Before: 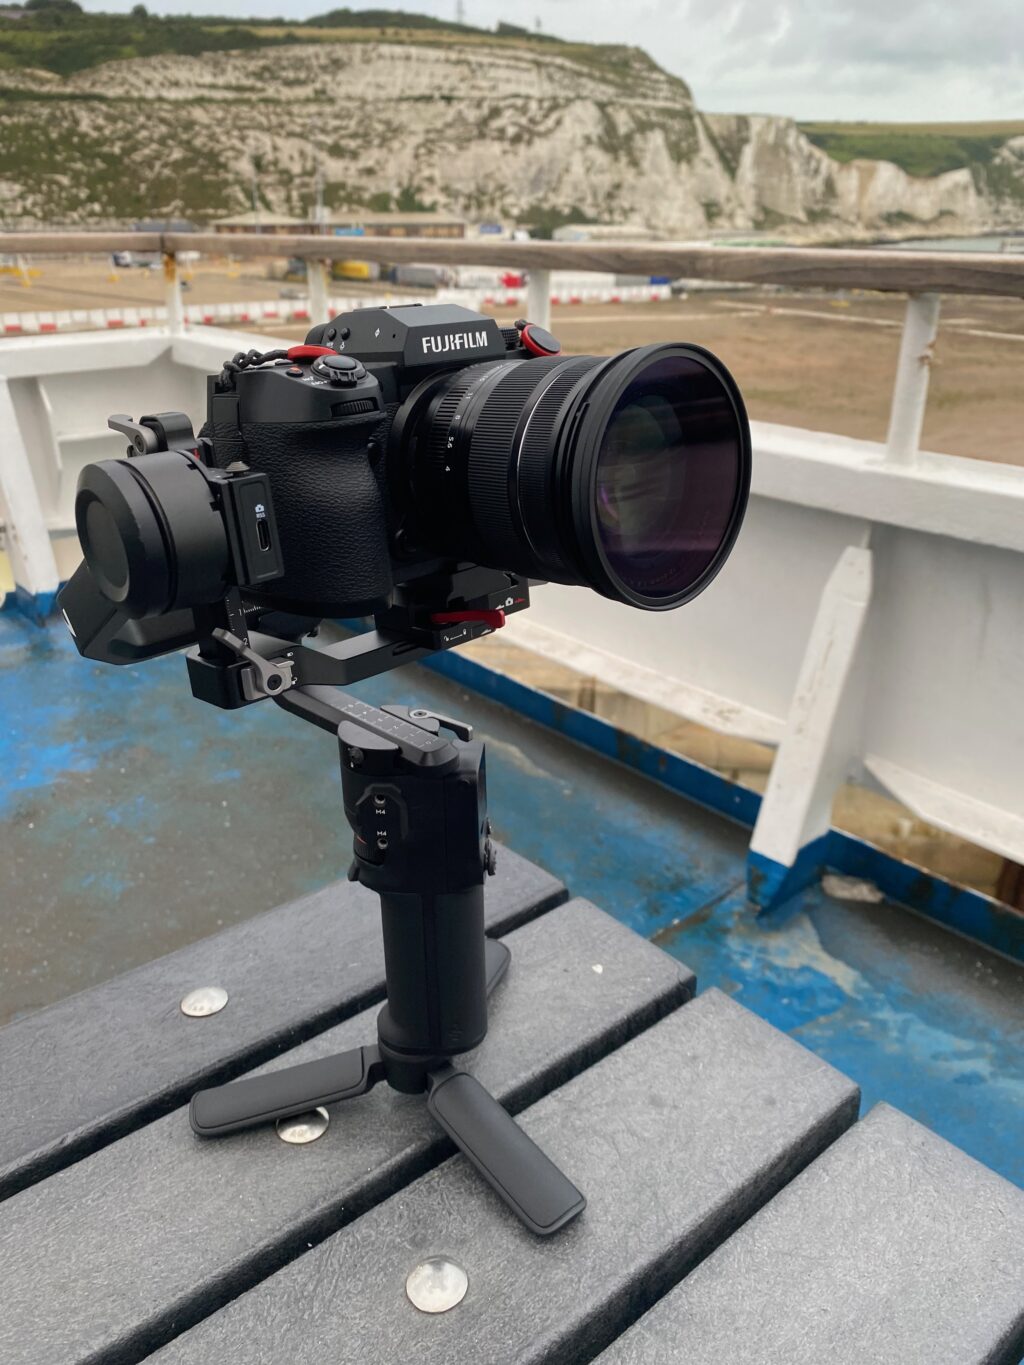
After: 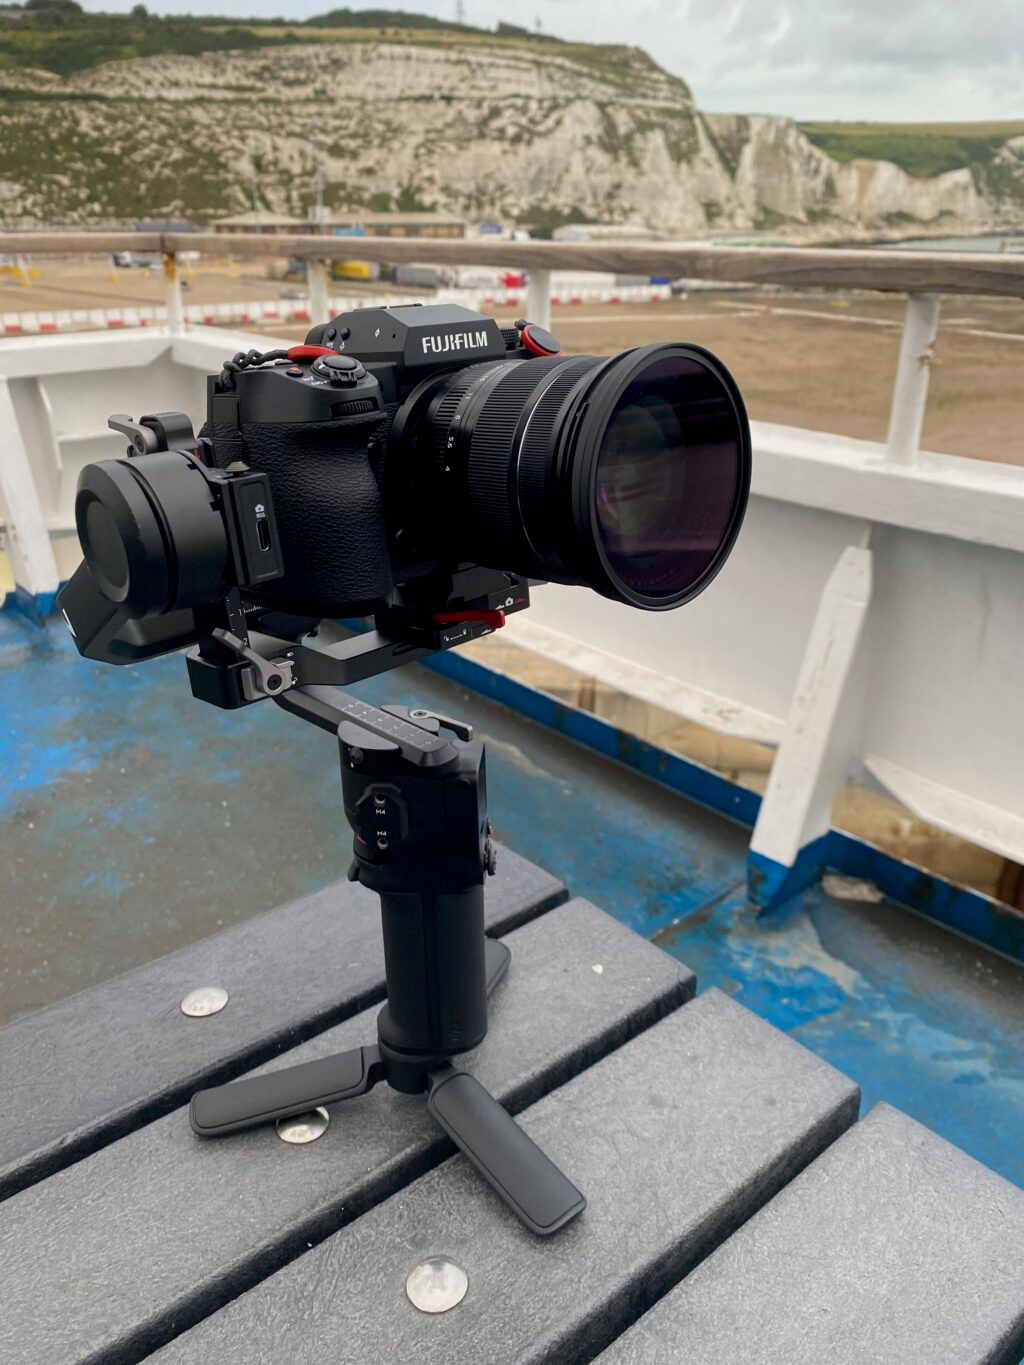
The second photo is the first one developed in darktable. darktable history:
contrast equalizer: octaves 7, y [[0.514, 0.573, 0.581, 0.508, 0.5, 0.5], [0.5 ×6], [0.5 ×6], [0 ×6], [0 ×6]], mix -0.311
